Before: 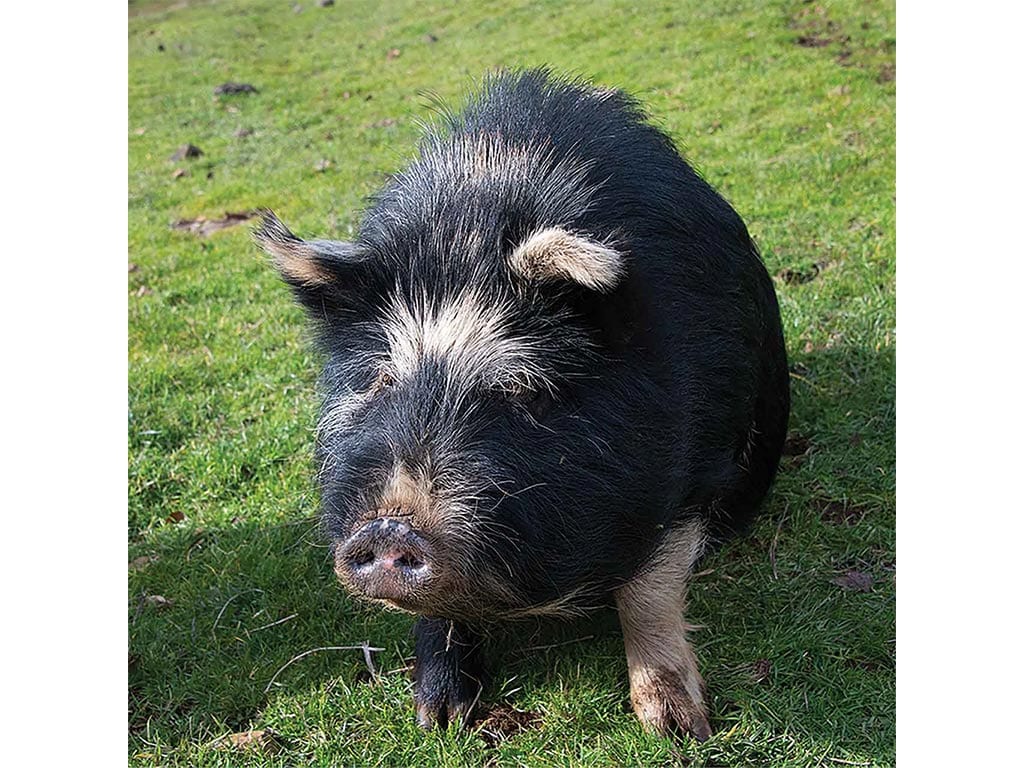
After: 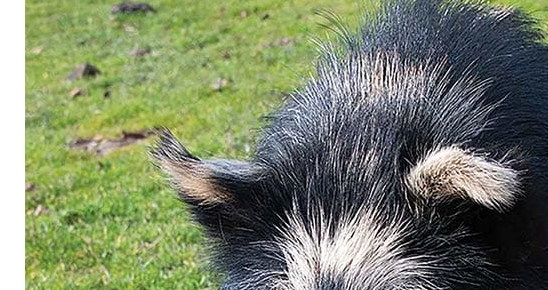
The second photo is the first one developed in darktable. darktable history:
crop: left 10.1%, top 10.57%, right 36.359%, bottom 51.607%
